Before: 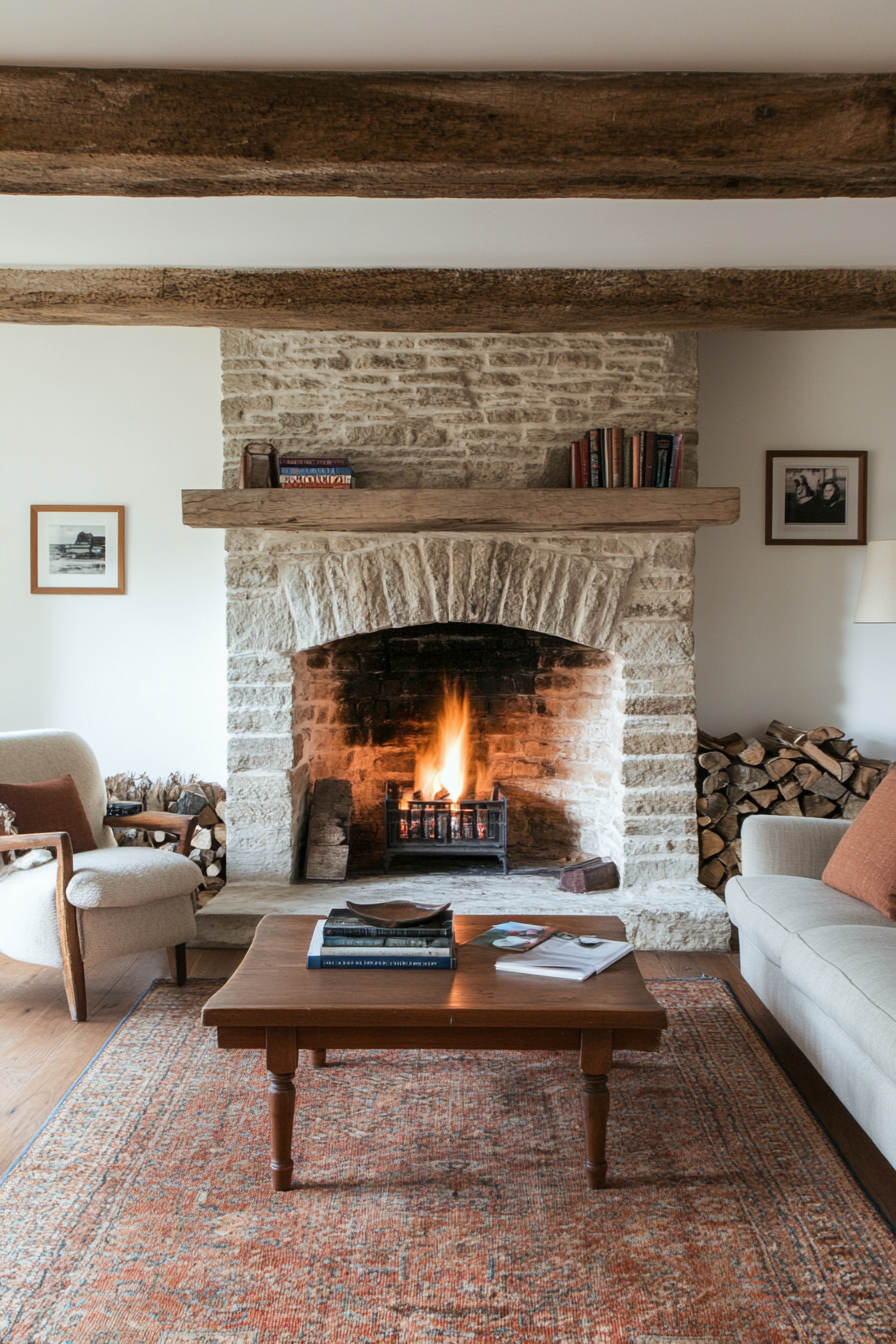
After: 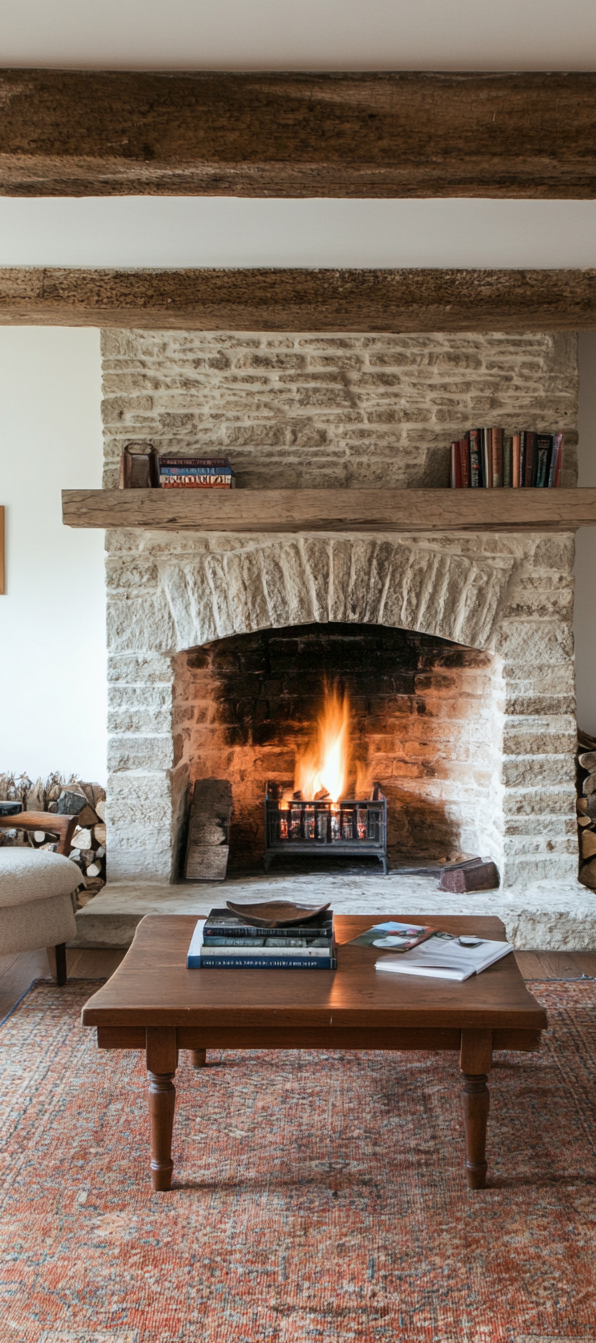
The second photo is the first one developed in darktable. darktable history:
exposure: compensate highlight preservation false
crop and rotate: left 13.472%, right 19.945%
